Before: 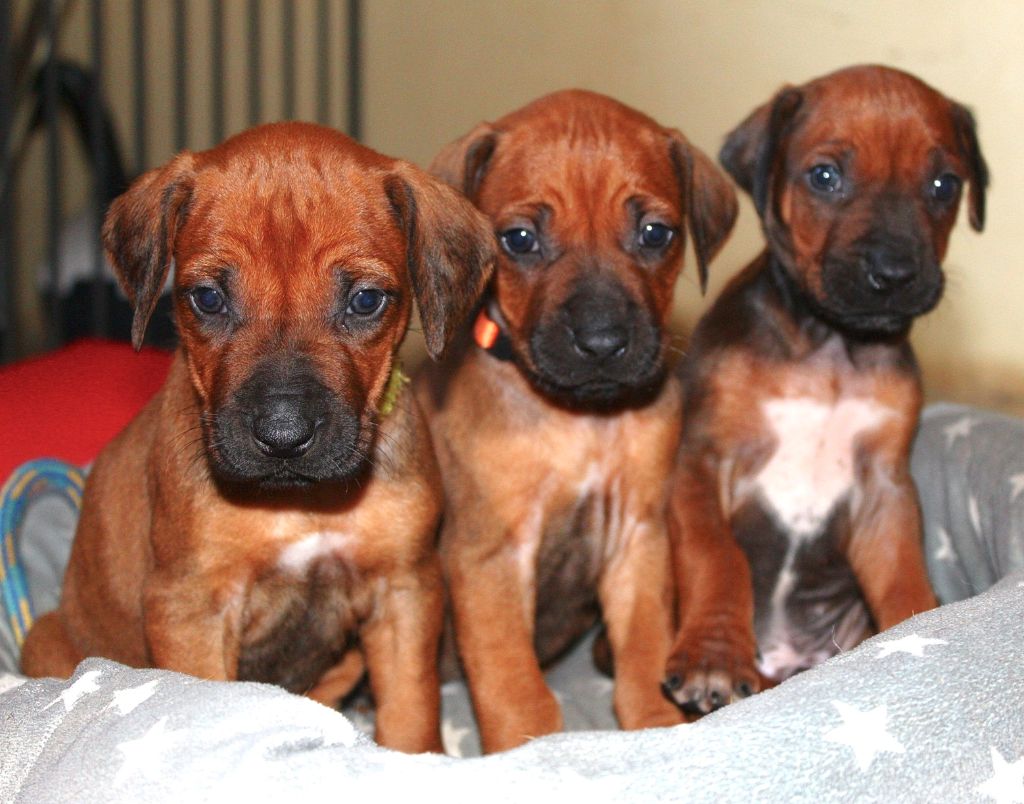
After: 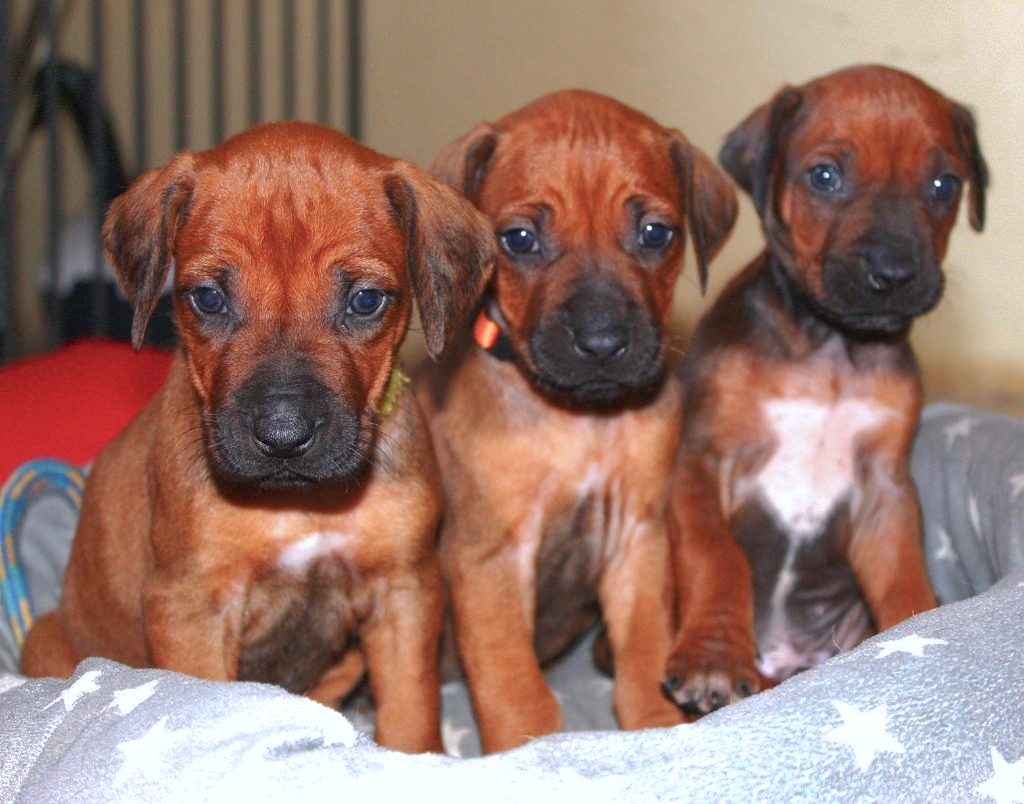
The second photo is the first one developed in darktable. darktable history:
color calibration: illuminant as shot in camera, x 0.358, y 0.373, temperature 4628.91 K
shadows and highlights: on, module defaults
